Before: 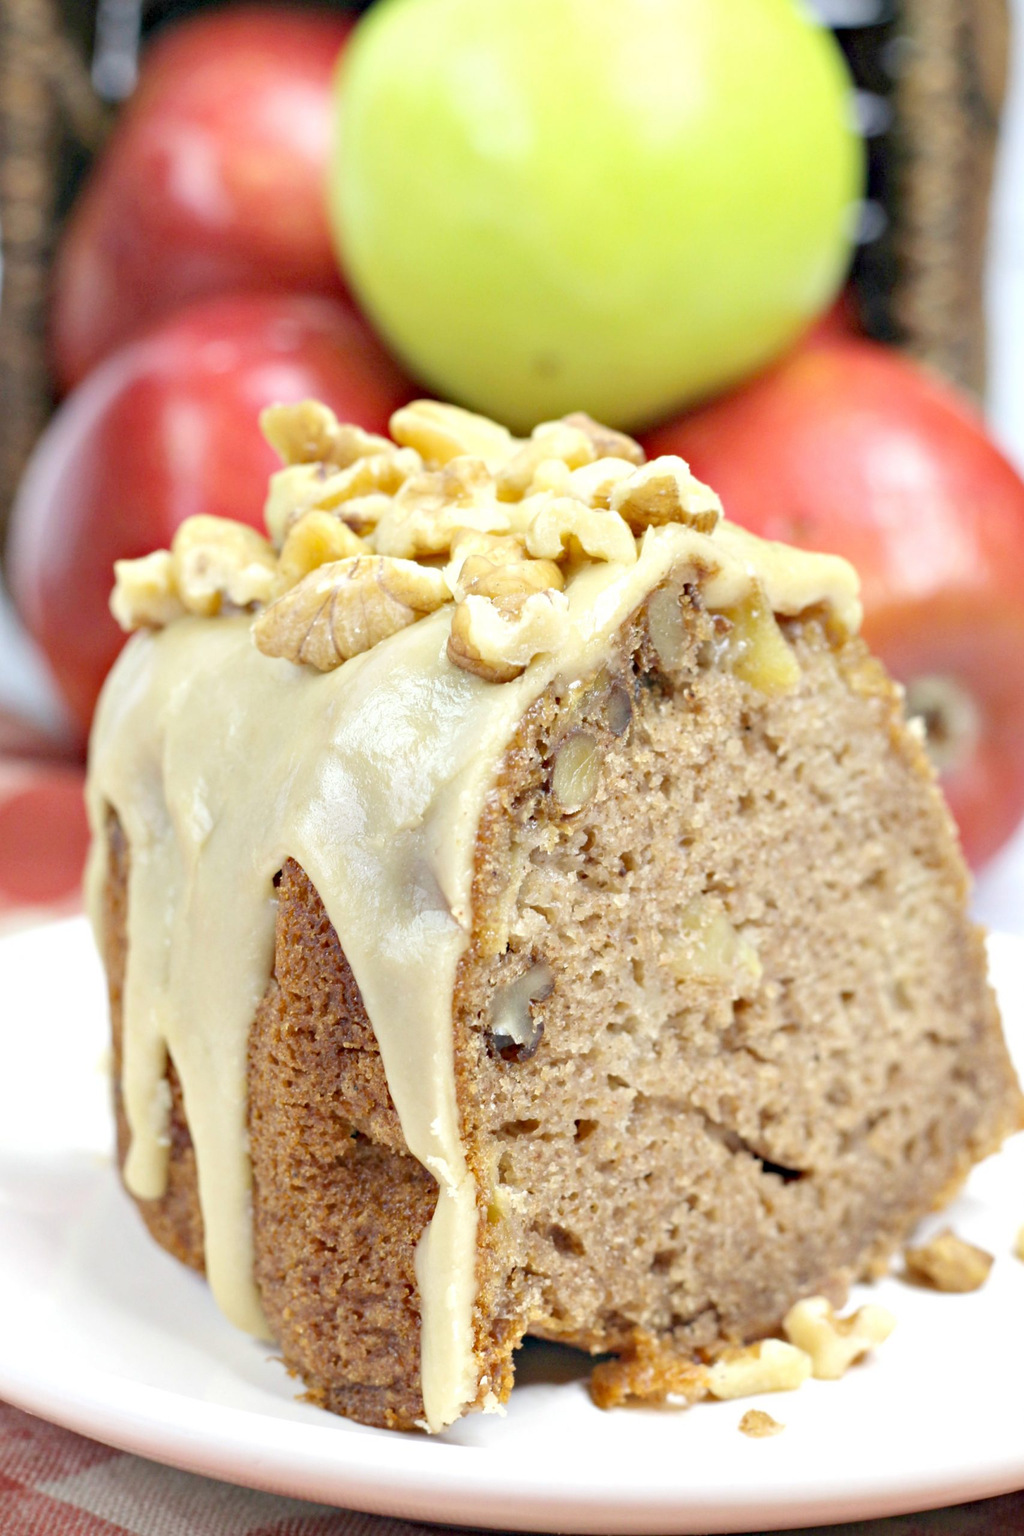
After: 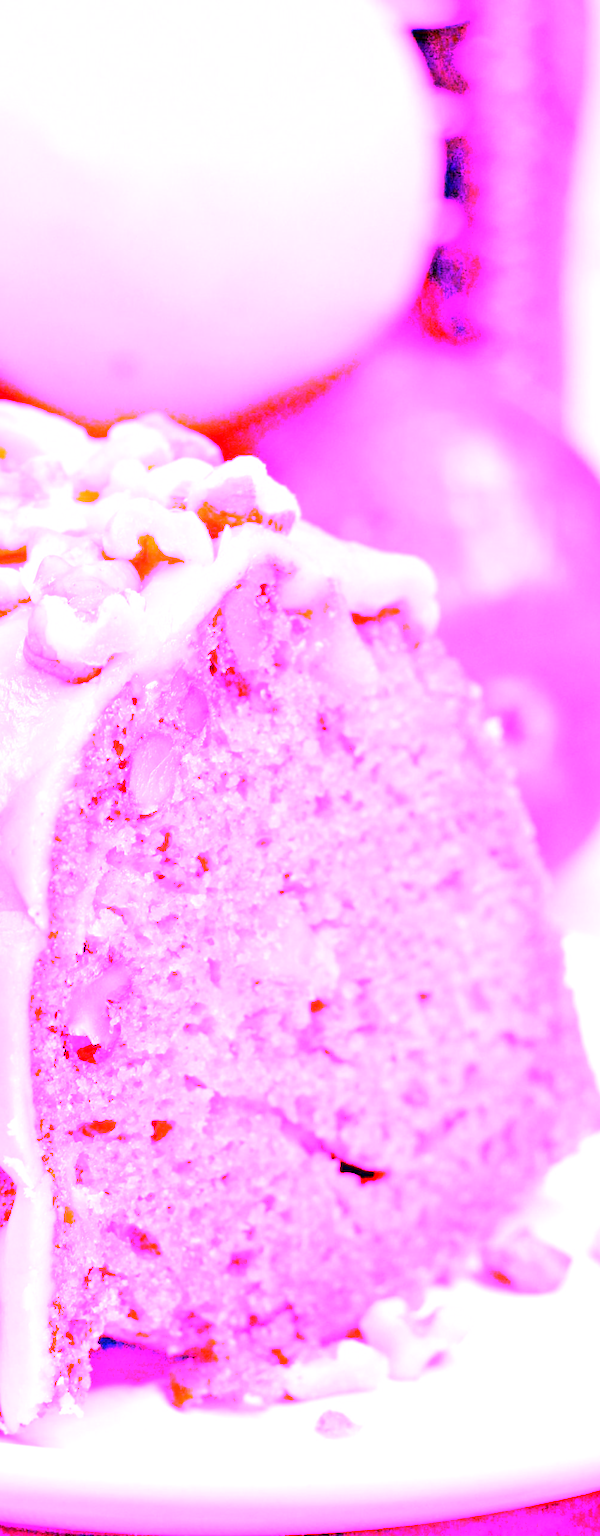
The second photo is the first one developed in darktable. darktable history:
white balance: red 8, blue 8
crop: left 41.402%
